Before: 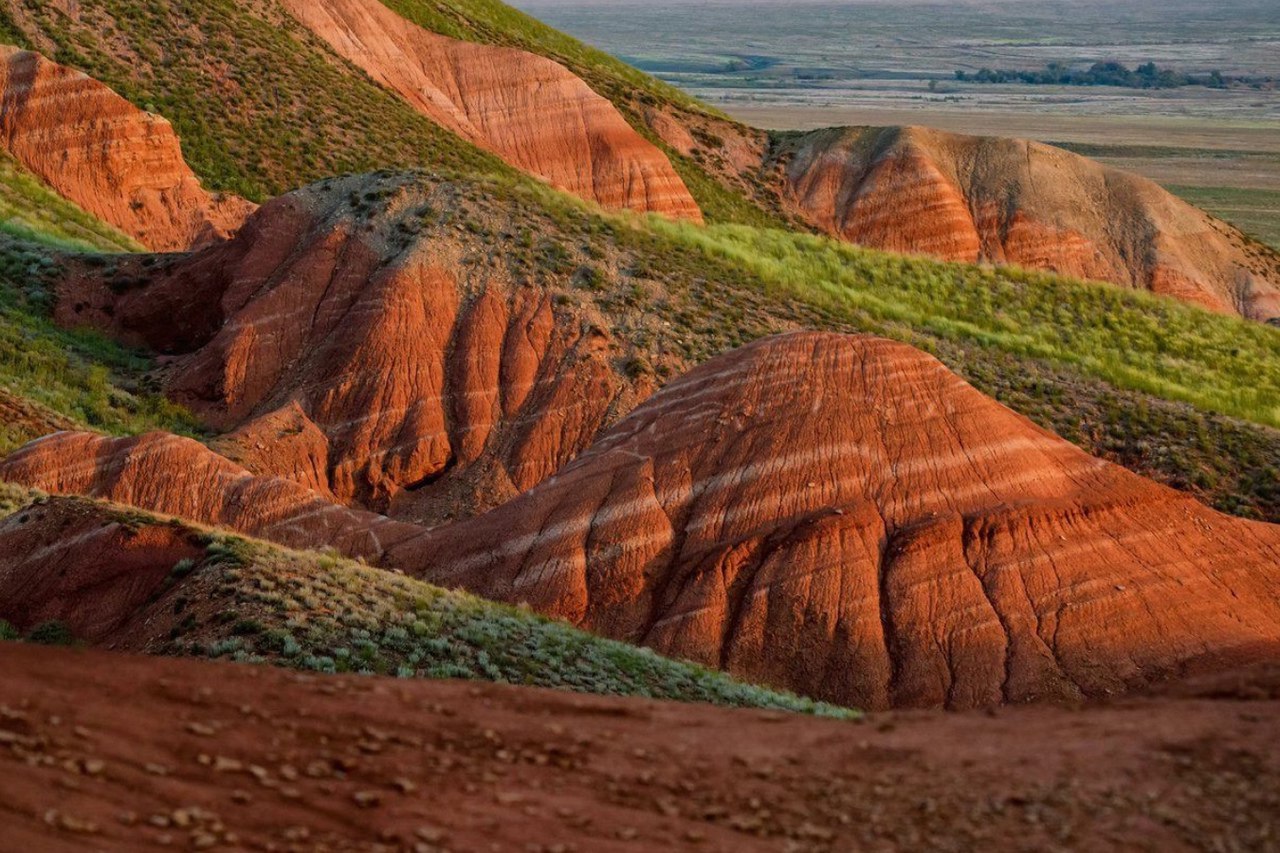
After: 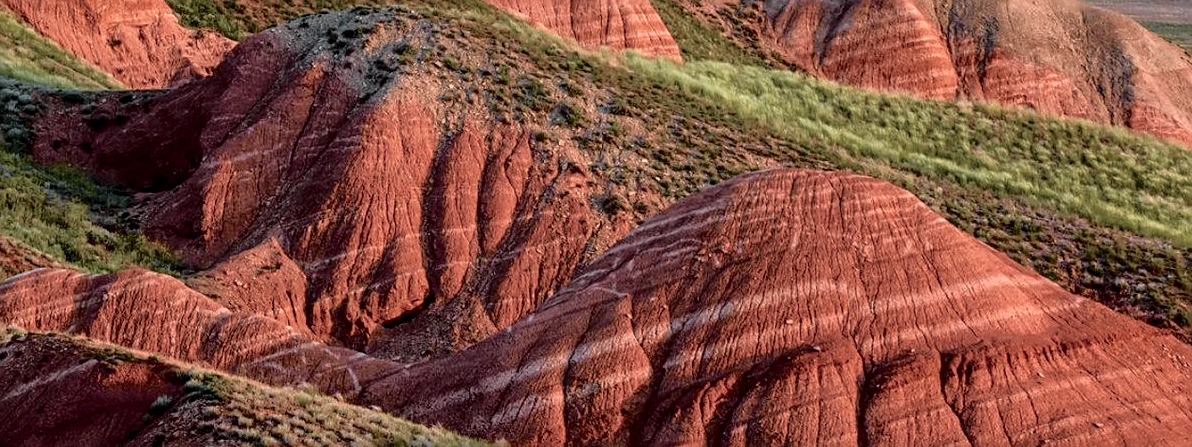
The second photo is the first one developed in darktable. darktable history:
crop: left 1.744%, top 19.225%, right 5.069%, bottom 28.357%
contrast brightness saturation: saturation -0.17
color calibration: illuminant as shot in camera, x 0.358, y 0.373, temperature 4628.91 K
sharpen: on, module defaults
tone curve: curves: ch0 [(0, 0.009) (0.105, 0.08) (0.195, 0.18) (0.283, 0.316) (0.384, 0.434) (0.485, 0.531) (0.638, 0.69) (0.81, 0.872) (1, 0.977)]; ch1 [(0, 0) (0.161, 0.092) (0.35, 0.33) (0.379, 0.401) (0.456, 0.469) (0.498, 0.502) (0.52, 0.536) (0.586, 0.617) (0.635, 0.655) (1, 1)]; ch2 [(0, 0) (0.371, 0.362) (0.437, 0.437) (0.483, 0.484) (0.53, 0.515) (0.56, 0.571) (0.622, 0.606) (1, 1)], color space Lab, independent channels, preserve colors none
local contrast: detail 130%
